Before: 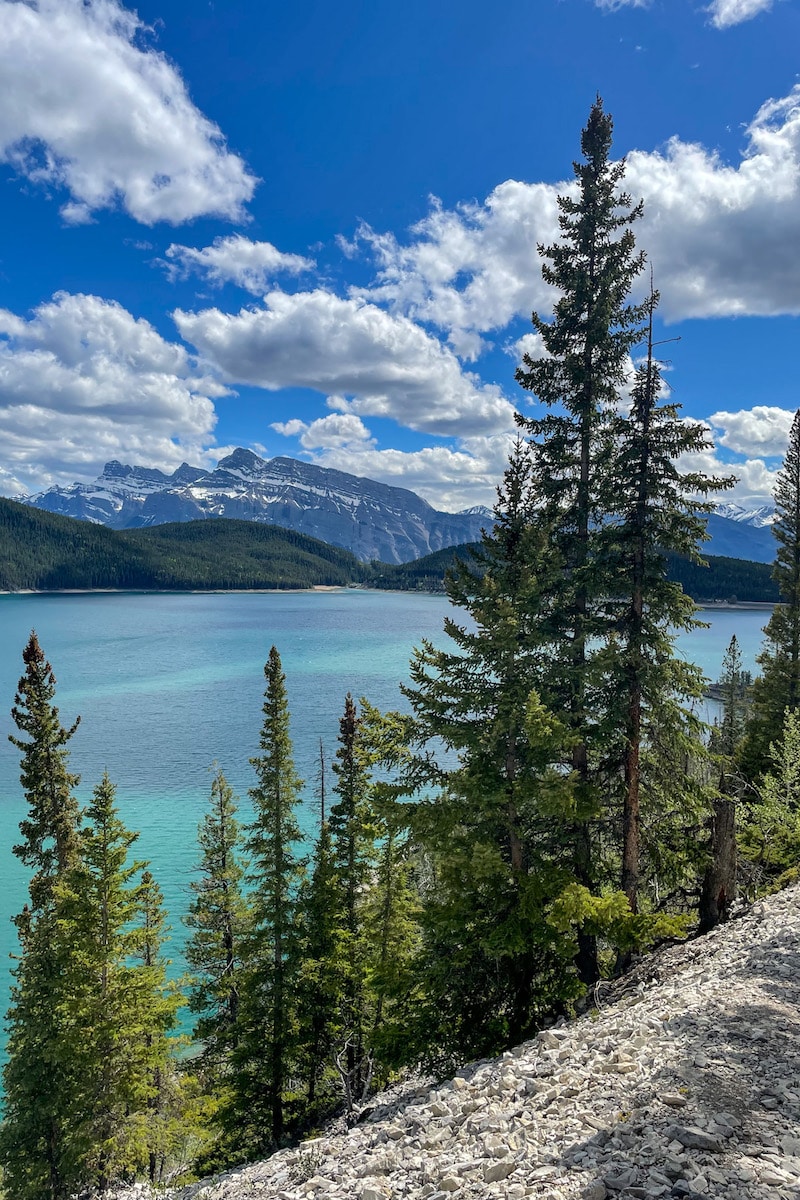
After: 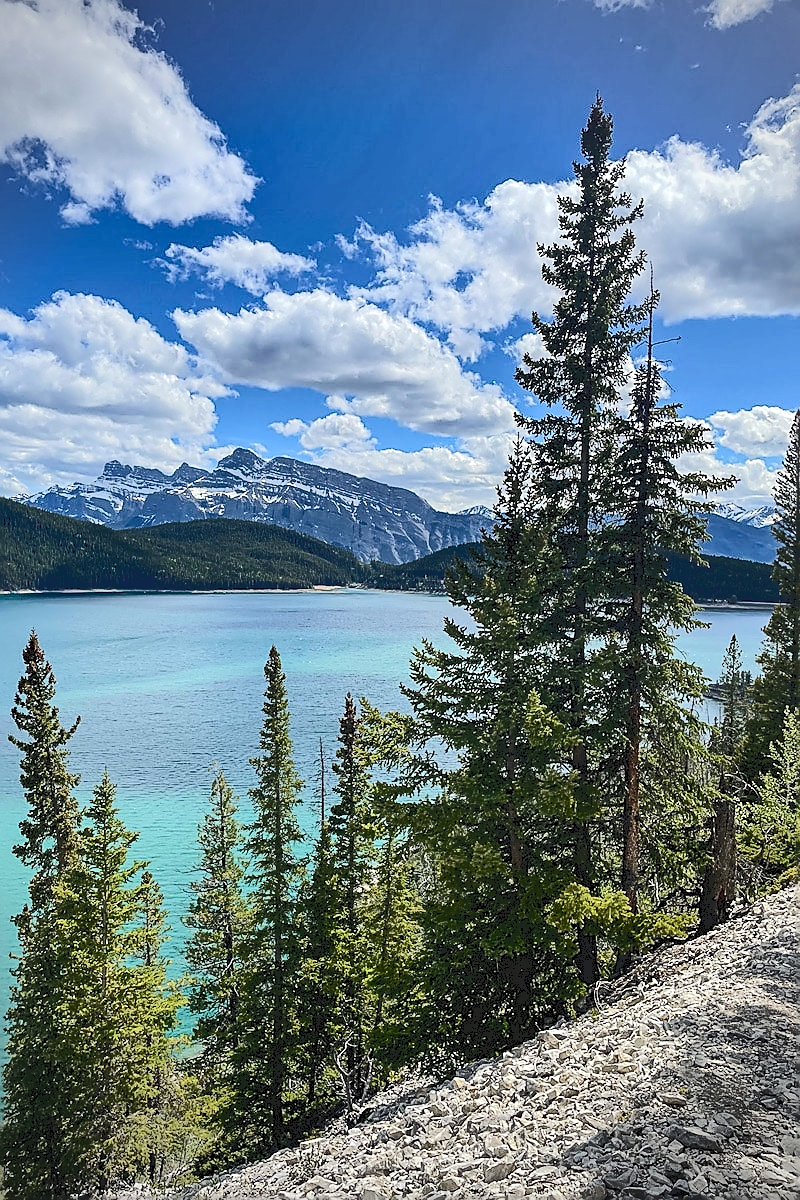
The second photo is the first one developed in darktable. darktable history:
sharpen: radius 1.363, amount 1.255, threshold 0.628
tone curve: curves: ch0 [(0, 0) (0.003, 0.13) (0.011, 0.13) (0.025, 0.134) (0.044, 0.136) (0.069, 0.139) (0.1, 0.144) (0.136, 0.151) (0.177, 0.171) (0.224, 0.2) (0.277, 0.247) (0.335, 0.318) (0.399, 0.412) (0.468, 0.536) (0.543, 0.659) (0.623, 0.746) (0.709, 0.812) (0.801, 0.871) (0.898, 0.915) (1, 1)], color space Lab, independent channels, preserve colors none
vignetting: on, module defaults
